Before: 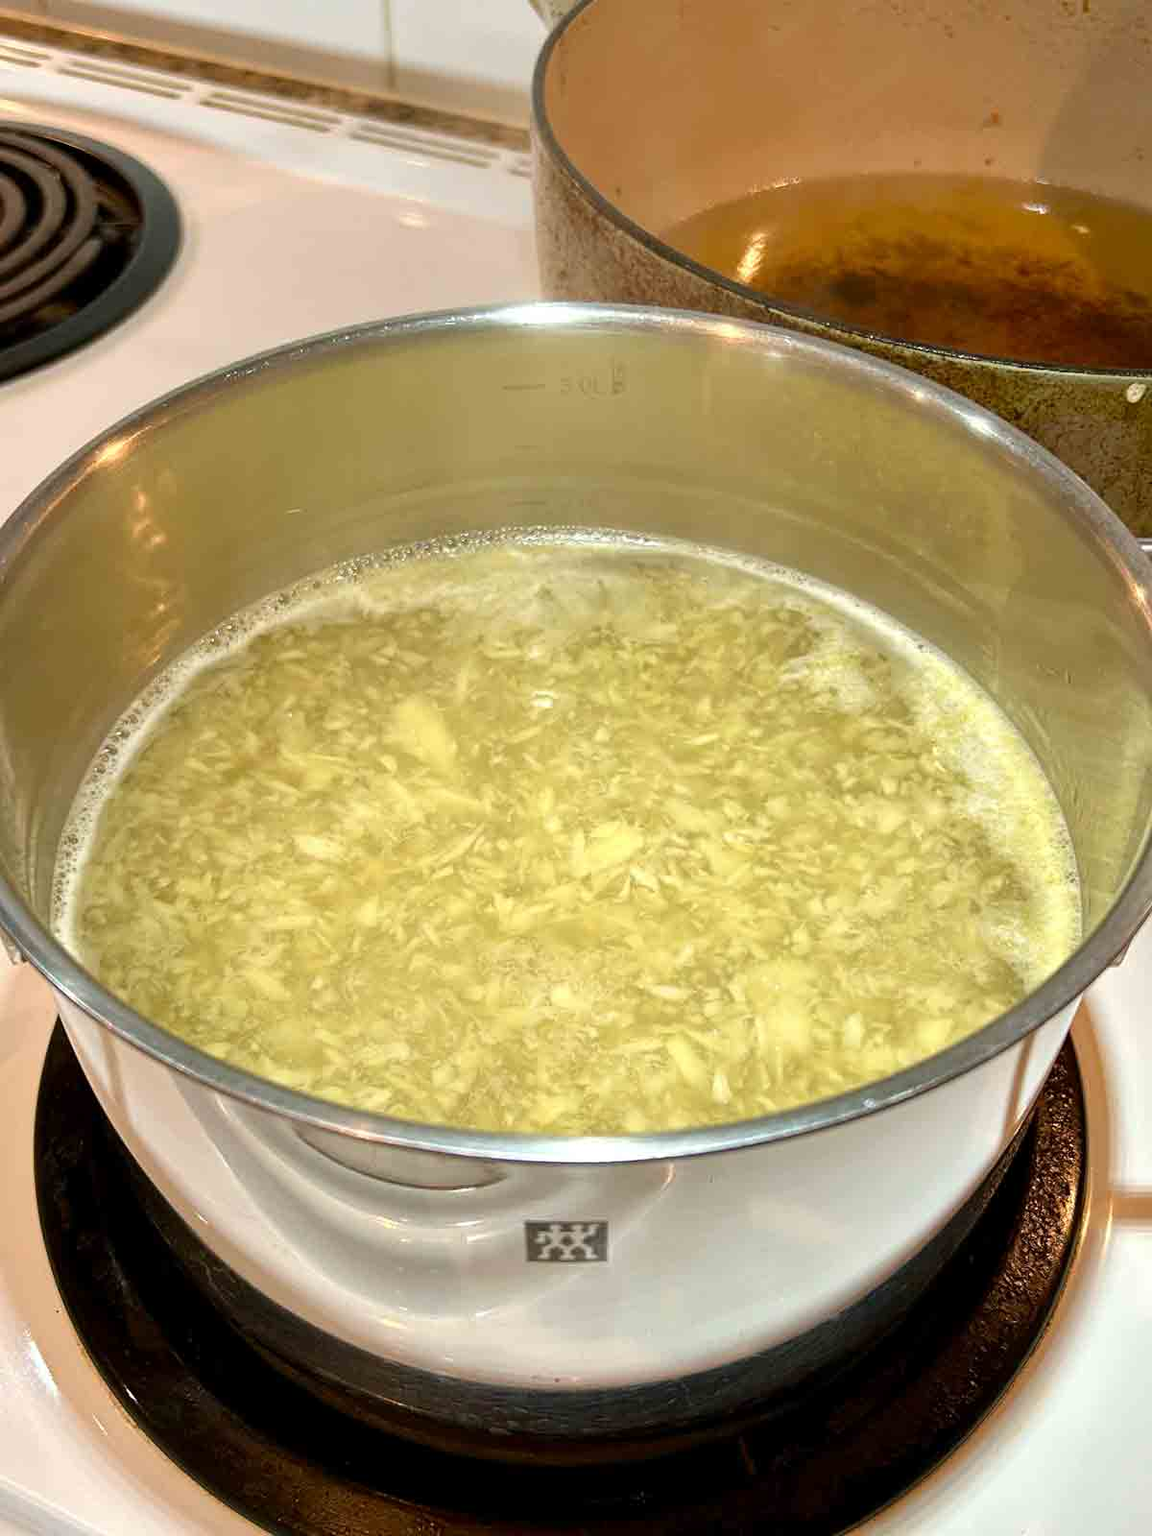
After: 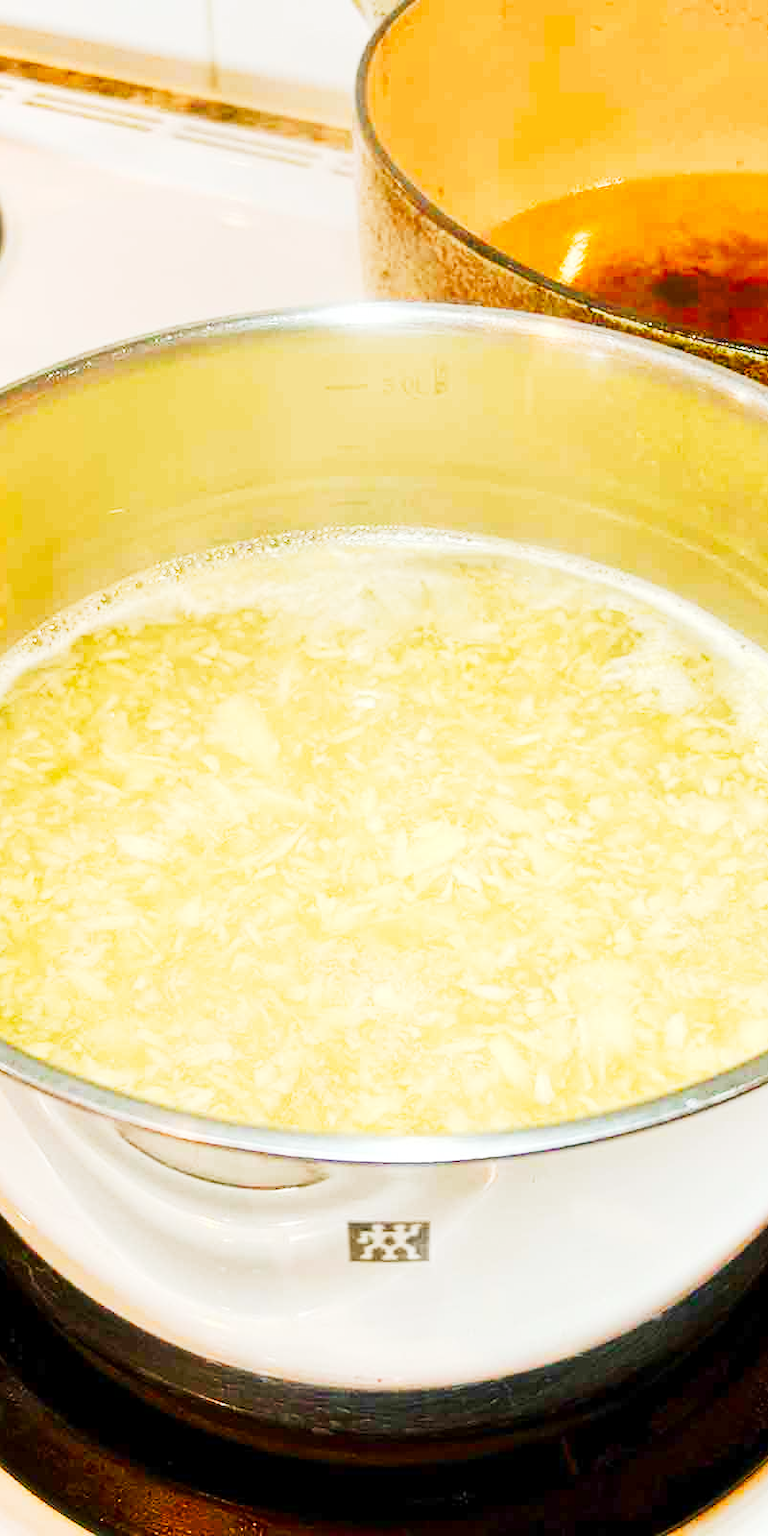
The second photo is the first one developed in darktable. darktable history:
crop and rotate: left 15.446%, right 17.836%
color correction: saturation 1.34
tone curve: curves: ch0 [(0, 0) (0.003, 0.004) (0.011, 0.015) (0.025, 0.034) (0.044, 0.061) (0.069, 0.095) (0.1, 0.137) (0.136, 0.187) (0.177, 0.244) (0.224, 0.308) (0.277, 0.415) (0.335, 0.532) (0.399, 0.642) (0.468, 0.747) (0.543, 0.829) (0.623, 0.886) (0.709, 0.924) (0.801, 0.951) (0.898, 0.975) (1, 1)], preserve colors none
